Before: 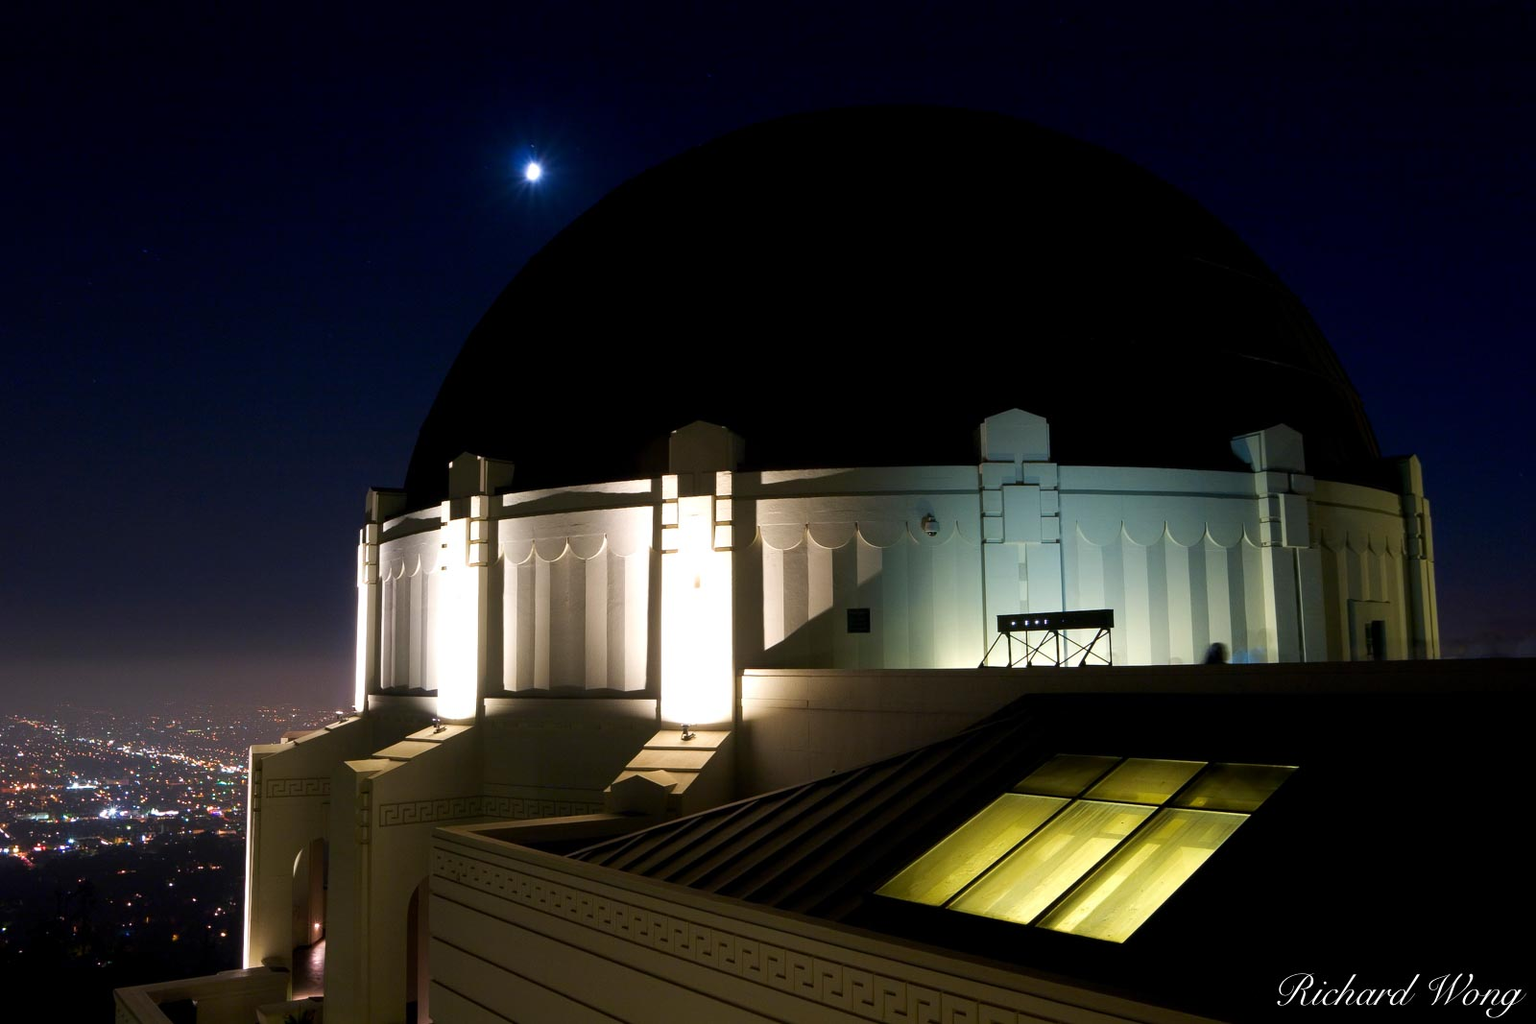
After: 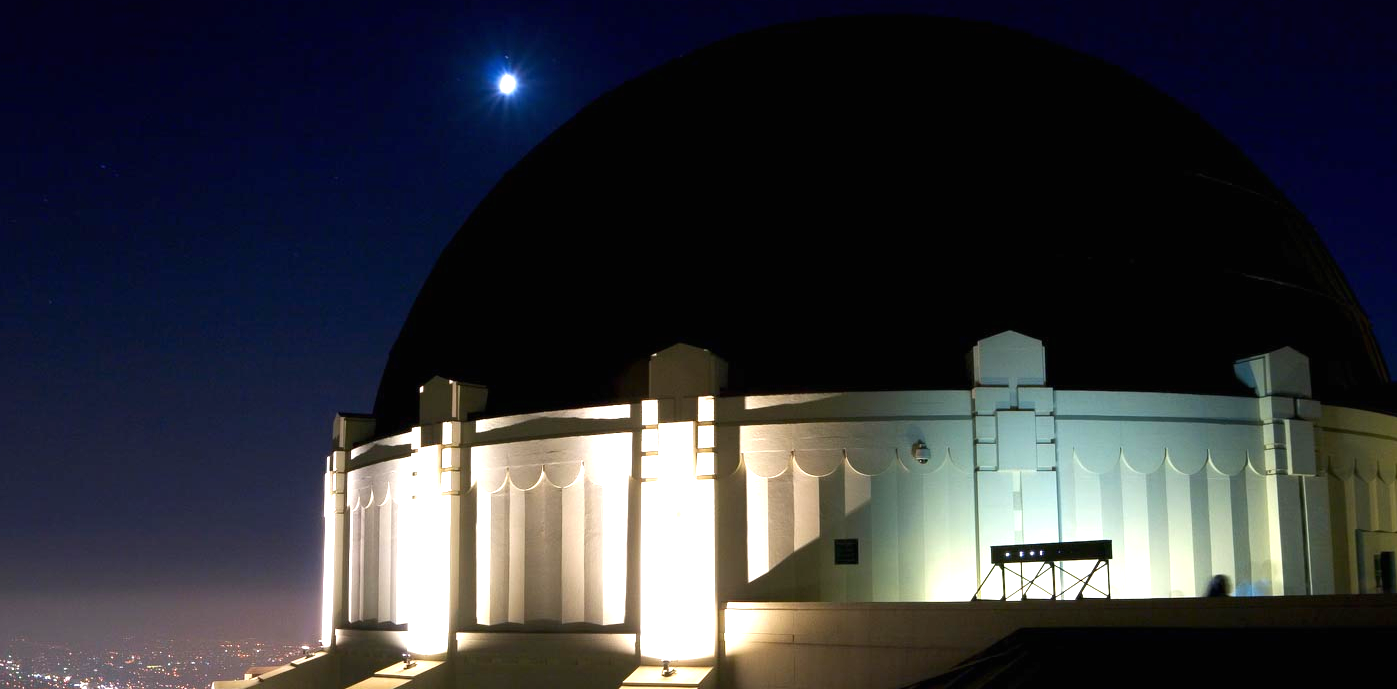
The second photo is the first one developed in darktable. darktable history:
exposure: black level correction 0, exposure 0.953 EV, compensate exposure bias true, compensate highlight preservation false
crop: left 3.015%, top 8.969%, right 9.647%, bottom 26.457%
